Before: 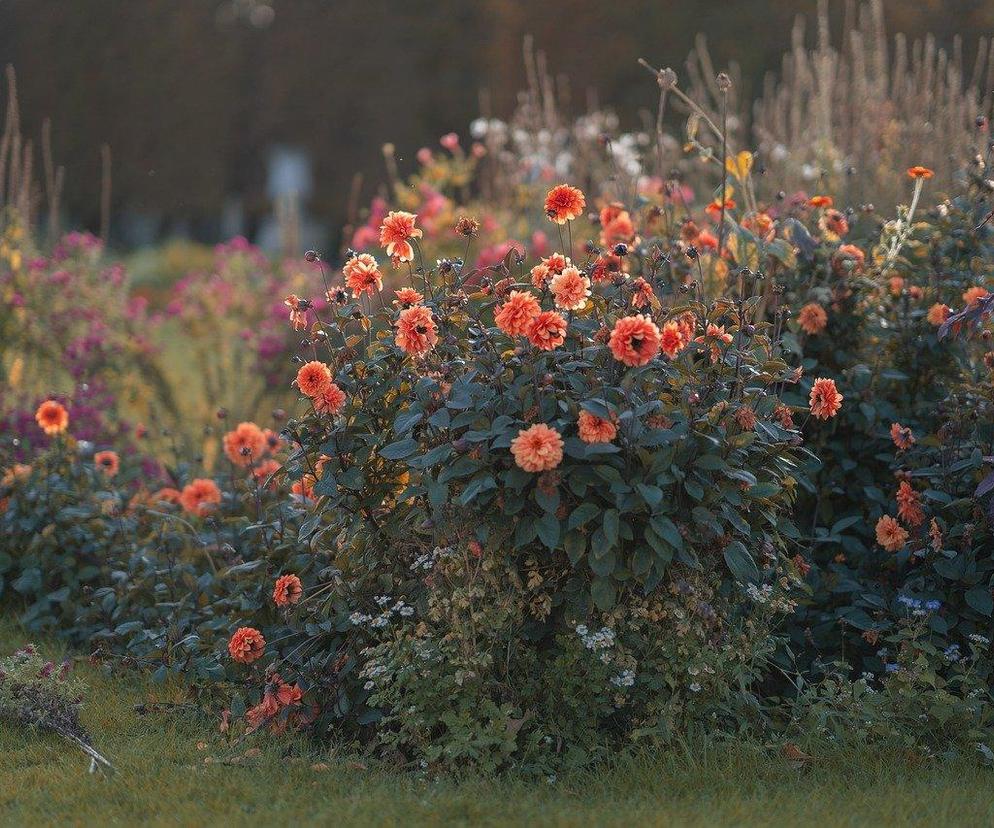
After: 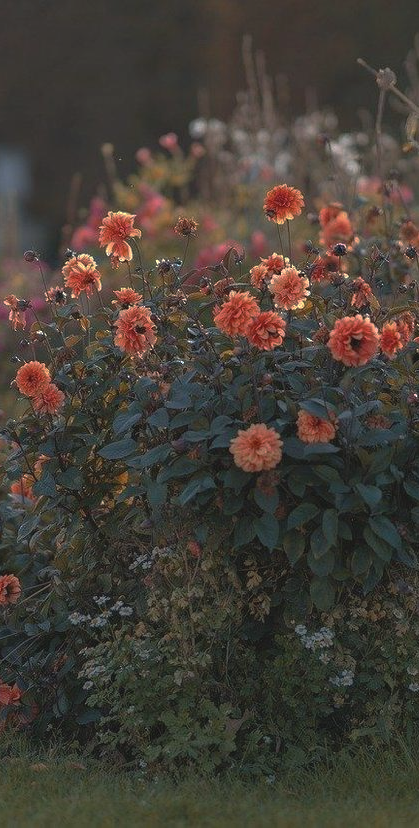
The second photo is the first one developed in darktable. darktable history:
crop: left 28.344%, right 29.412%
exposure: black level correction -0.007, exposure 0.068 EV, compensate highlight preservation false
base curve: curves: ch0 [(0, 0) (0.826, 0.587) (1, 1)], preserve colors none
